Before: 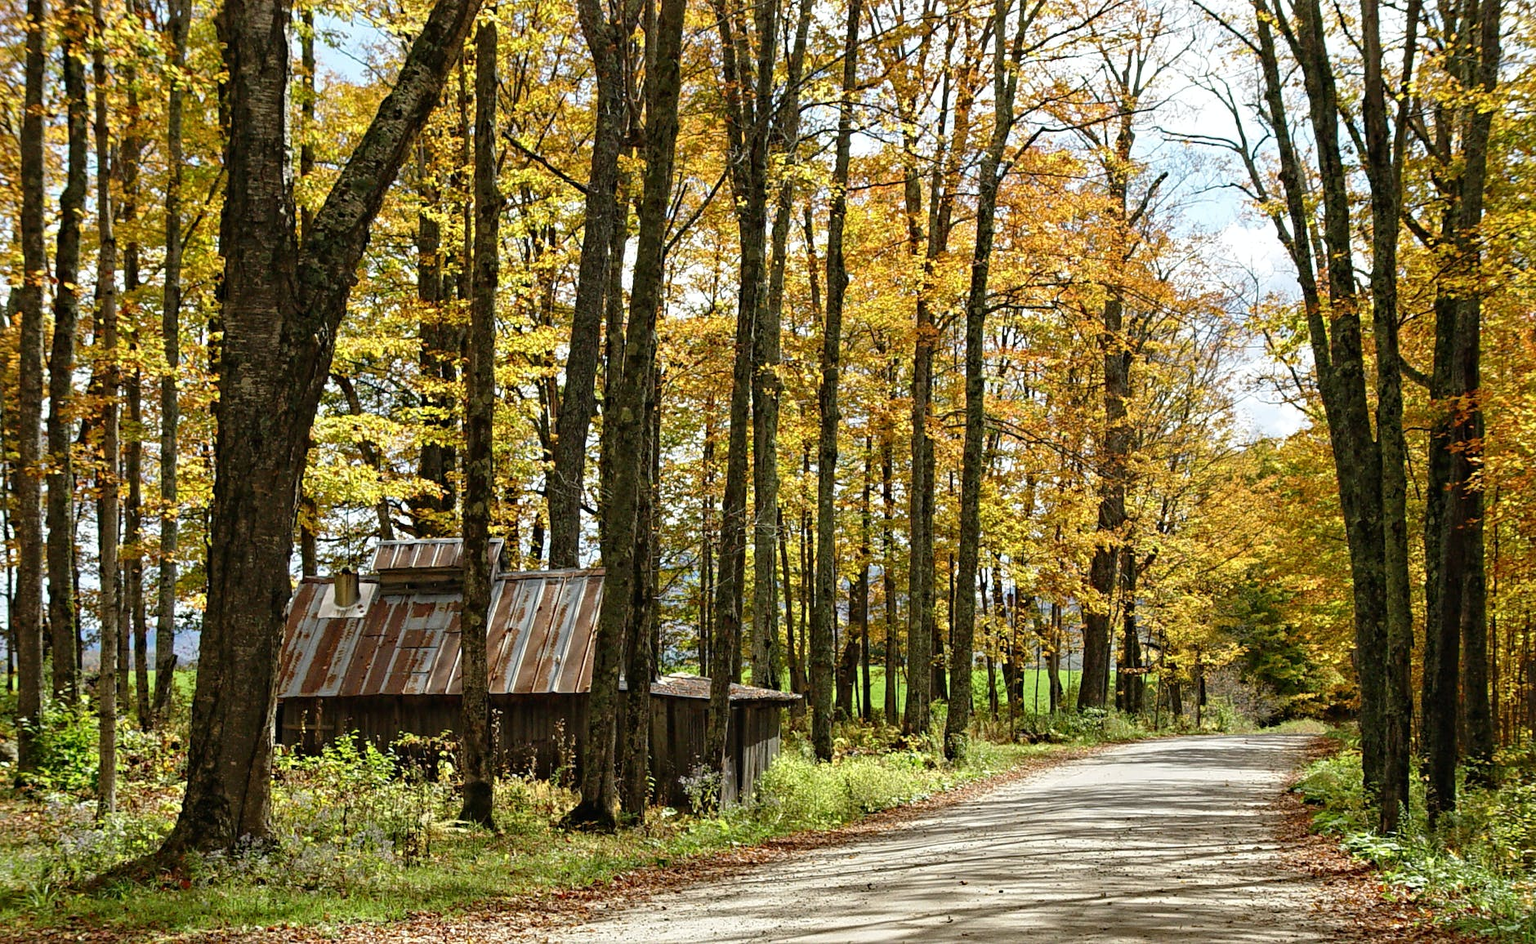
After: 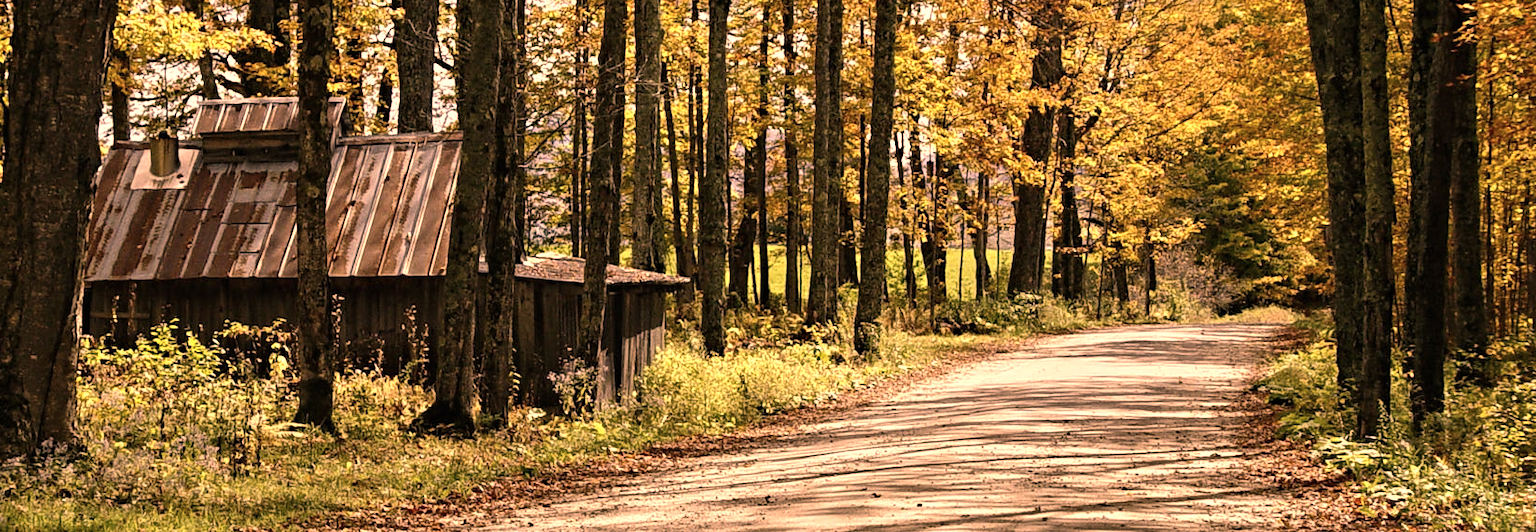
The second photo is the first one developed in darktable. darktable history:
tone equalizer: -8 EV -0.417 EV, -7 EV -0.389 EV, -6 EV -0.333 EV, -5 EV -0.222 EV, -3 EV 0.222 EV, -2 EV 0.333 EV, -1 EV 0.389 EV, +0 EV 0.417 EV, edges refinement/feathering 500, mask exposure compensation -1.57 EV, preserve details no
color correction: highlights a* 40, highlights b* 40, saturation 0.69
crop and rotate: left 13.306%, top 48.129%, bottom 2.928%
